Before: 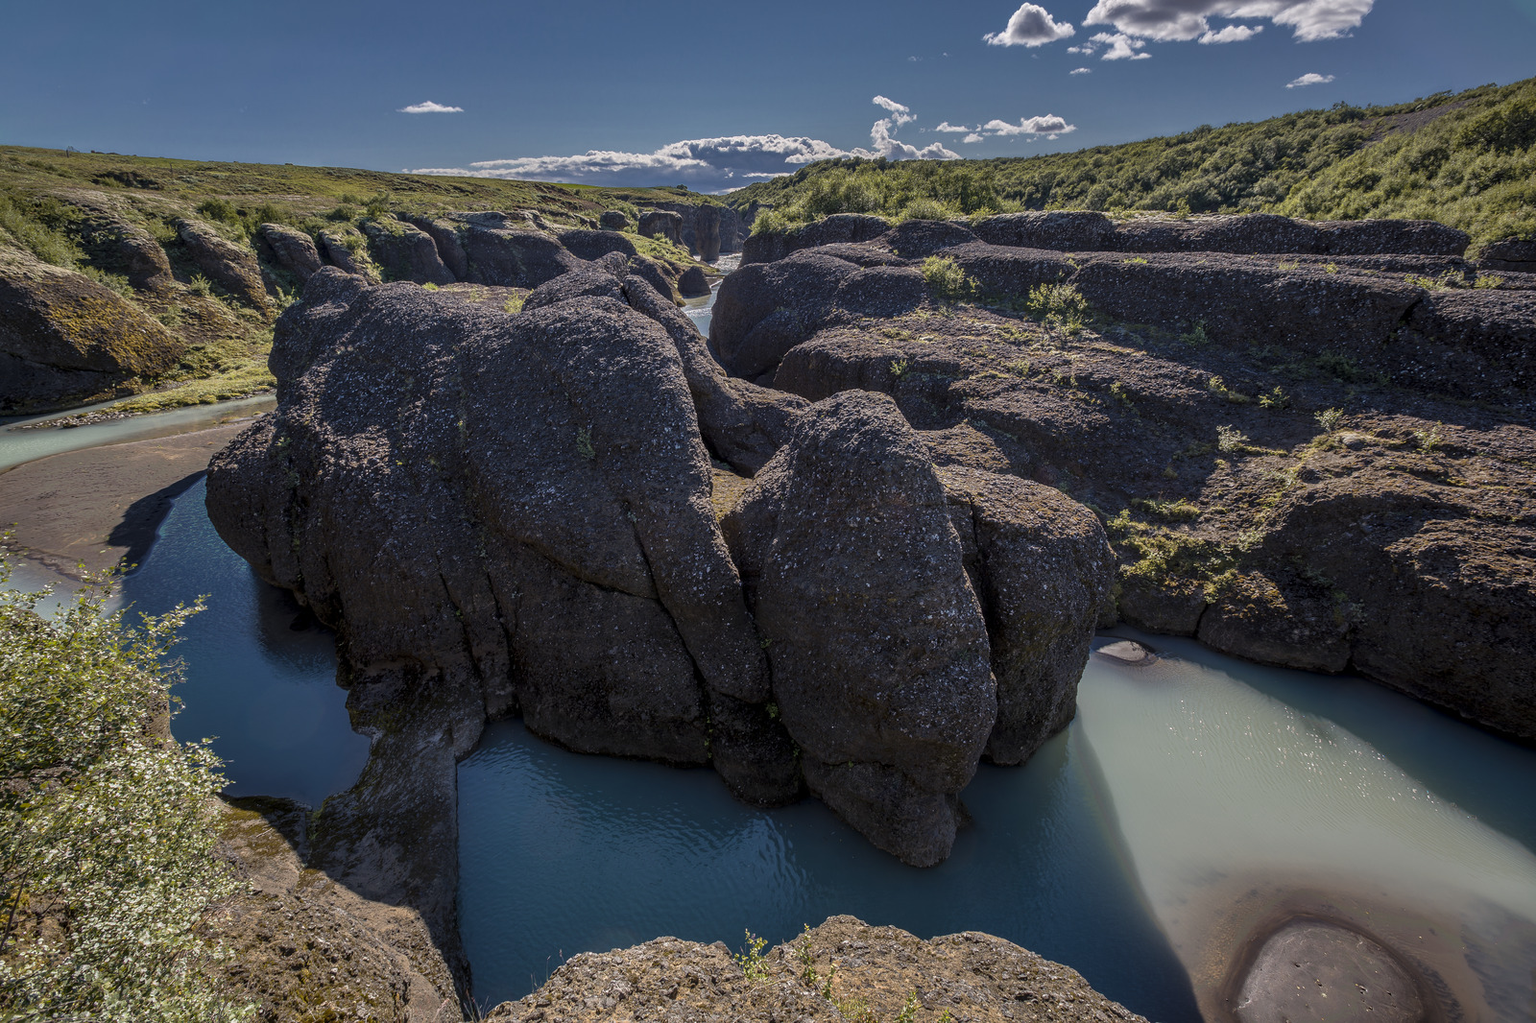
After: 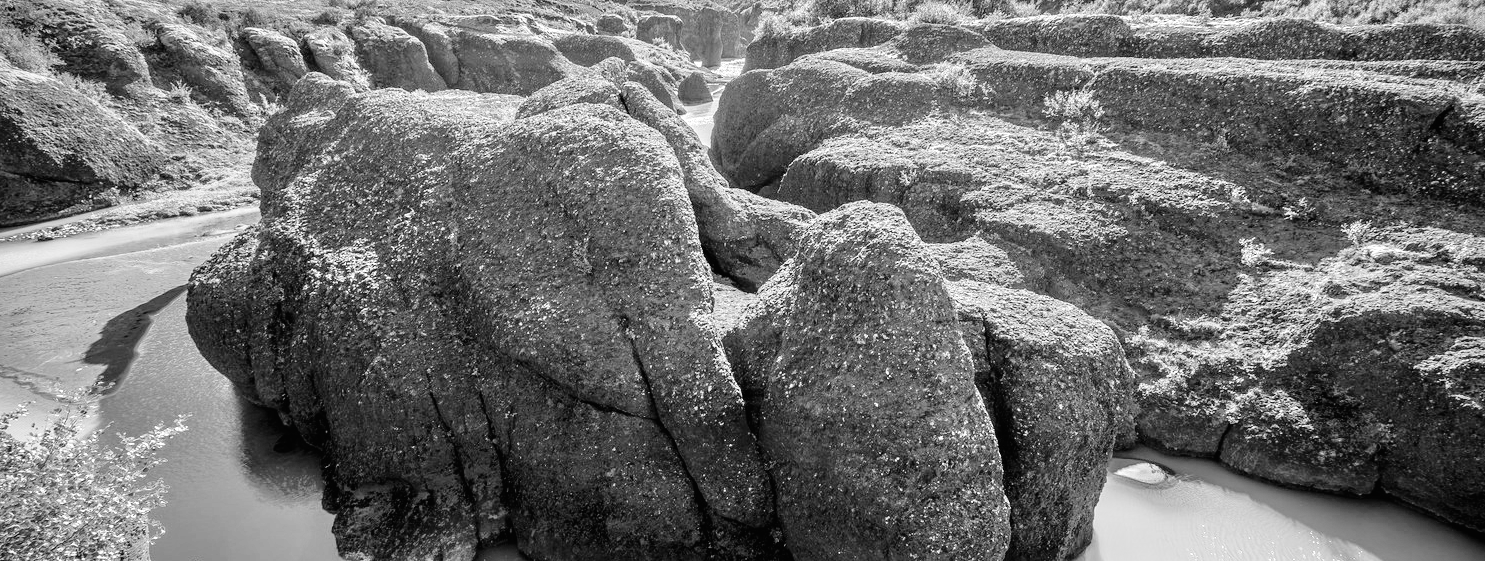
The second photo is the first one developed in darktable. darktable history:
contrast brightness saturation: contrast 0.197, brightness 0.166, saturation 0.216
crop: left 1.788%, top 19.315%, right 5.388%, bottom 28.045%
color balance rgb: linear chroma grading › global chroma 15.524%, perceptual saturation grading › global saturation -0.008%, perceptual saturation grading › mid-tones 11.447%, global vibrance 3.601%
vignetting: fall-off start 91.31%
exposure: black level correction 0, exposure 0.702 EV, compensate highlight preservation false
tone equalizer: -7 EV 0.156 EV, -6 EV 0.599 EV, -5 EV 1.15 EV, -4 EV 1.34 EV, -3 EV 1.12 EV, -2 EV 0.6 EV, -1 EV 0.162 EV, luminance estimator HSV value / RGB max
color calibration: output gray [0.246, 0.254, 0.501, 0], illuminant F (fluorescent), F source F9 (Cool White Deluxe 4150 K) – high CRI, x 0.375, y 0.373, temperature 4158.2 K
